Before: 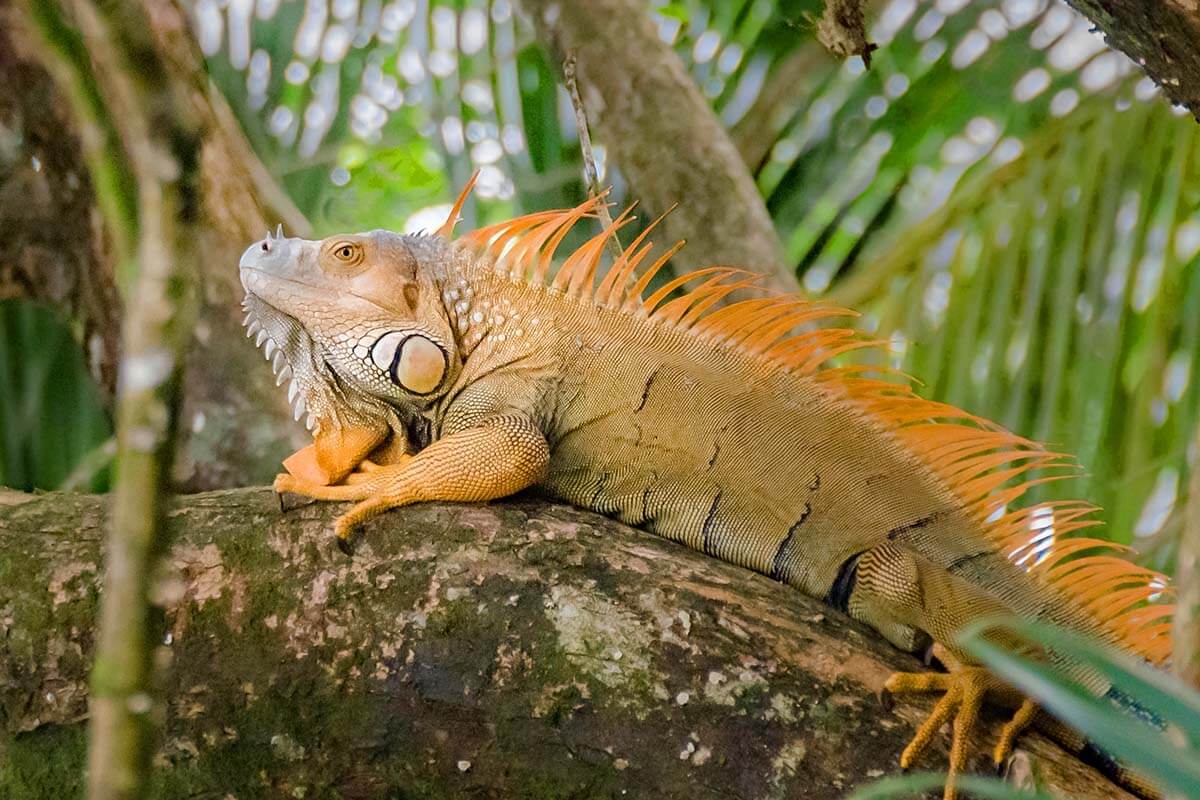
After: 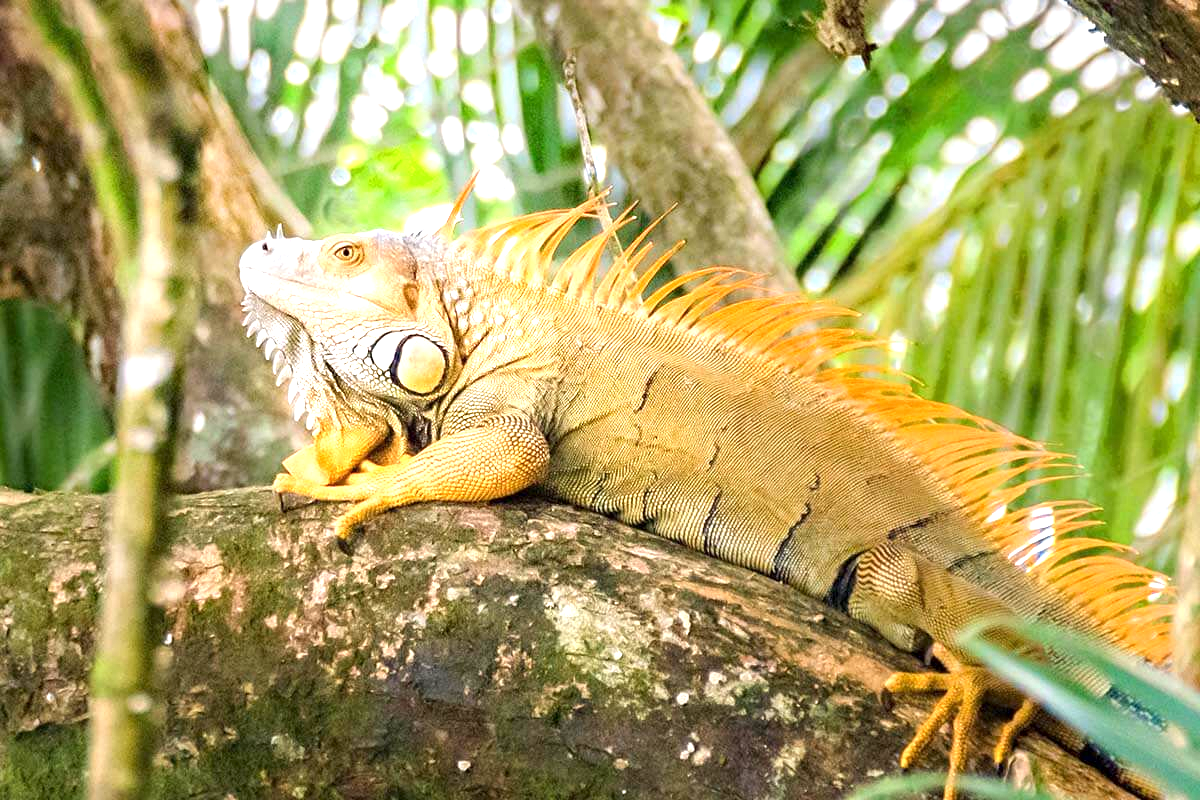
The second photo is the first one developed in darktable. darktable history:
exposure: black level correction 0, exposure 1.199 EV, compensate highlight preservation false
local contrast: highlights 102%, shadows 101%, detail 119%, midtone range 0.2
